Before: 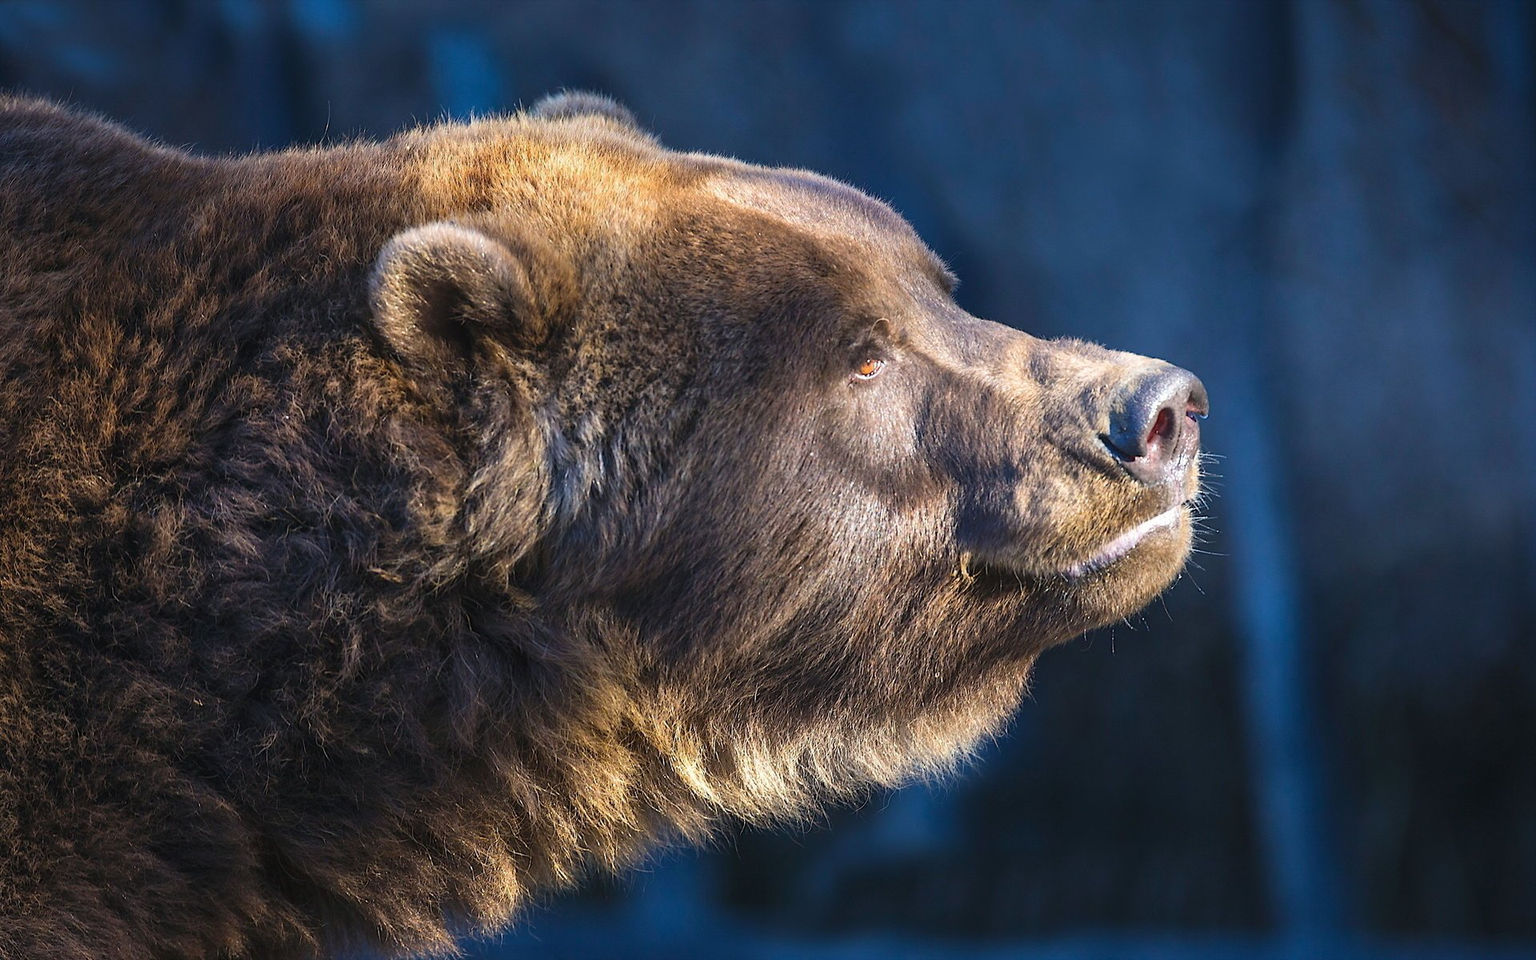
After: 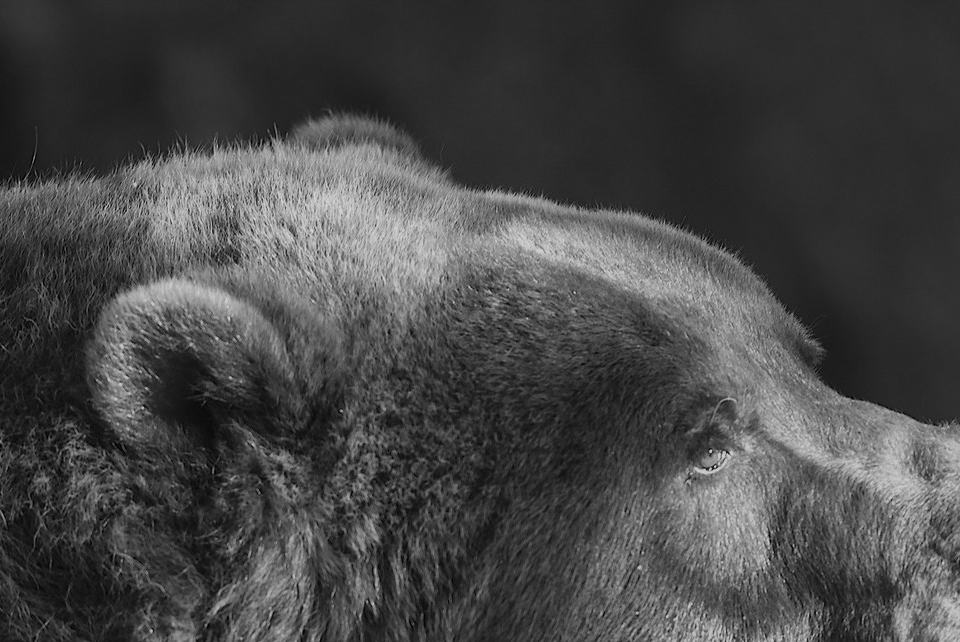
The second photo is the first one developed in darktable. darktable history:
monochrome: a 79.32, b 81.83, size 1.1
crop: left 19.556%, right 30.401%, bottom 46.458%
